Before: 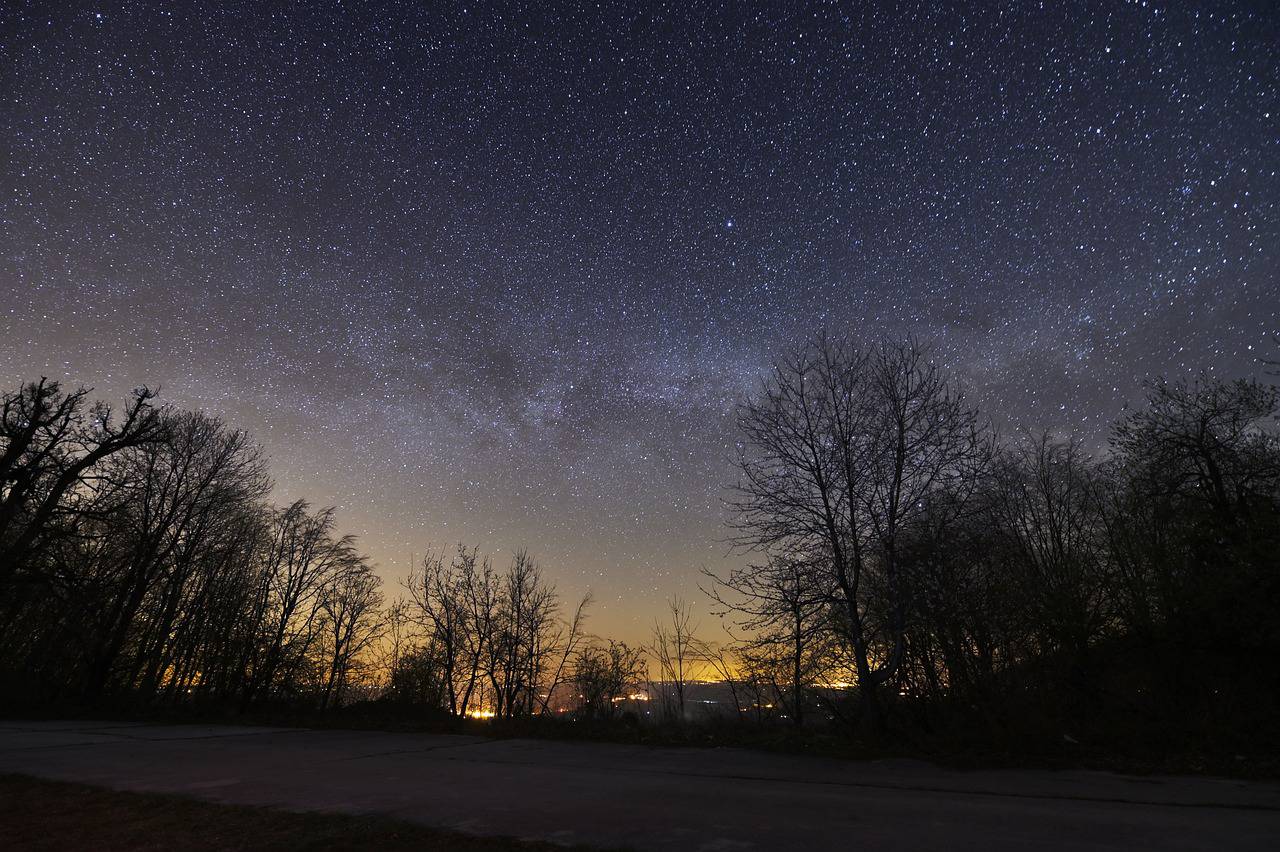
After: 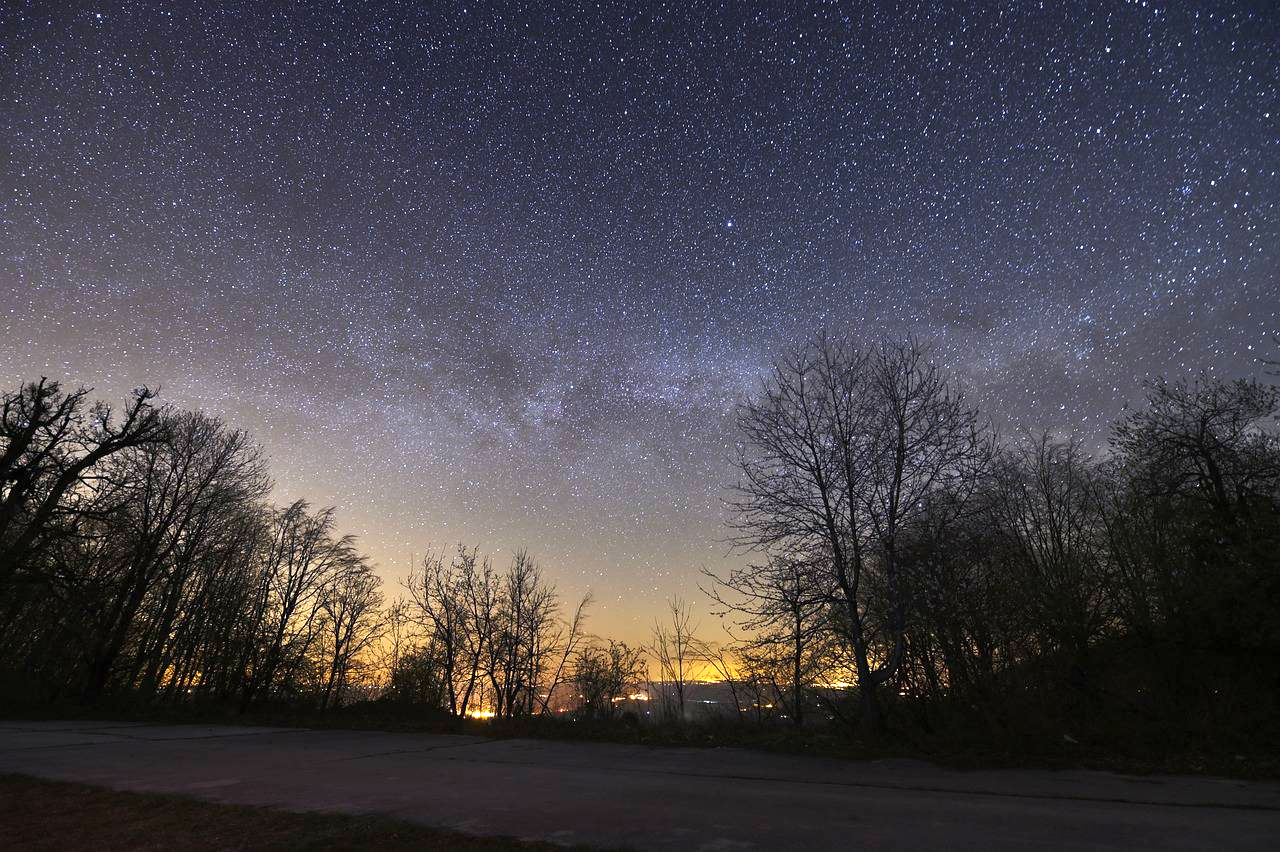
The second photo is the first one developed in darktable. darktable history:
exposure: exposure 0.773 EV, compensate highlight preservation false
